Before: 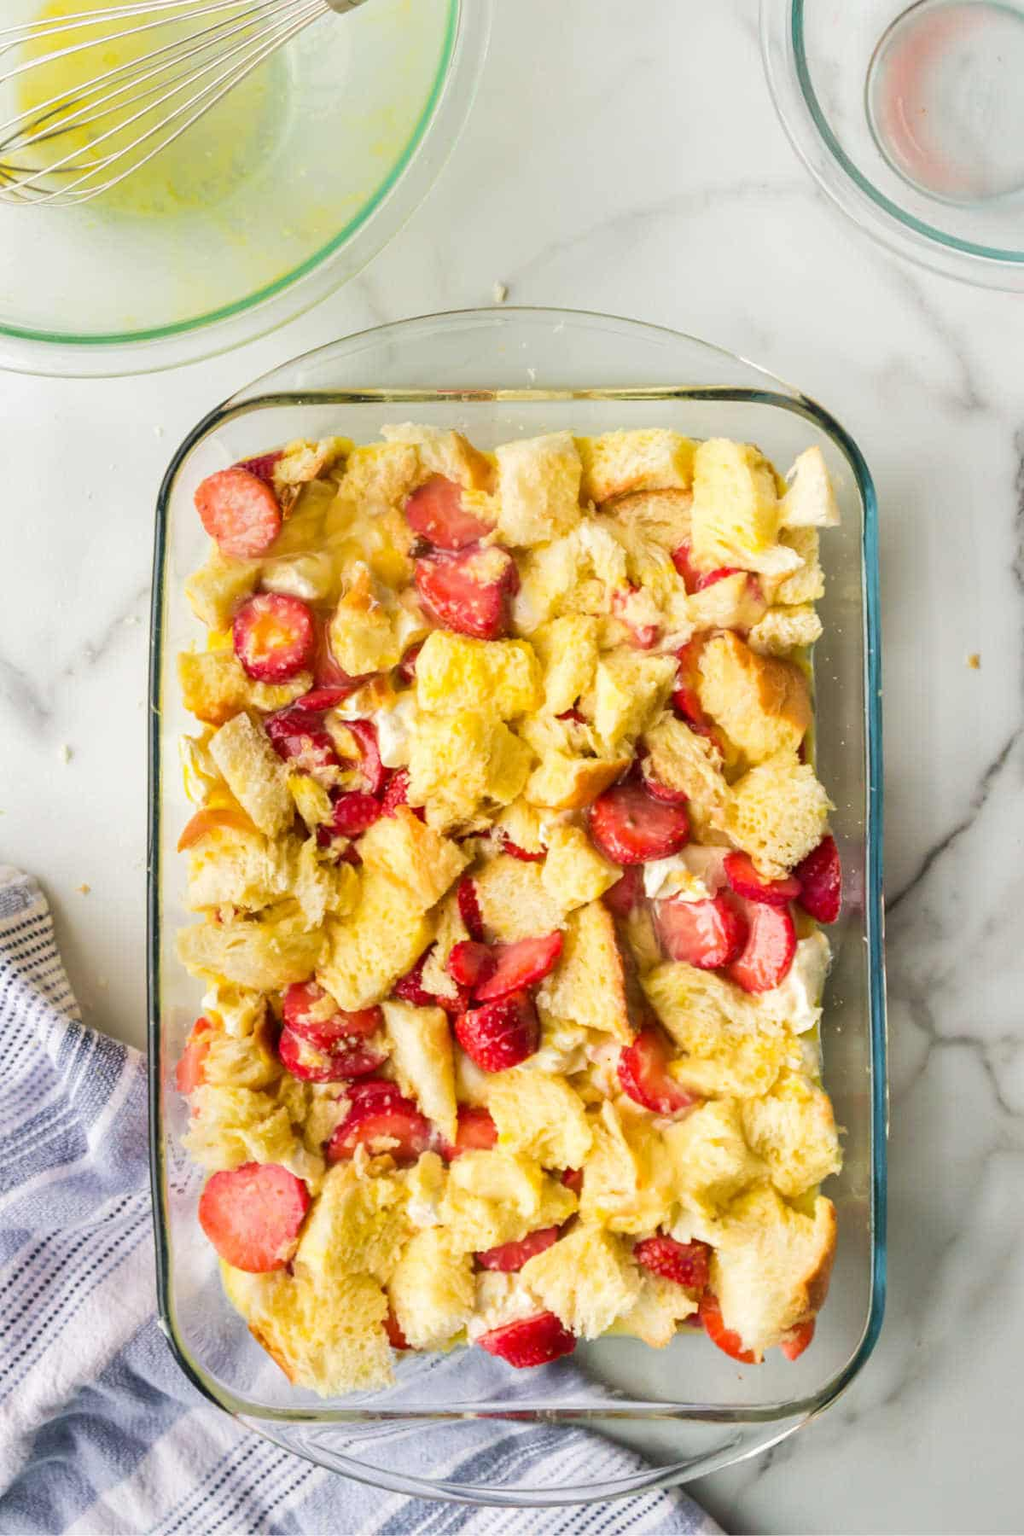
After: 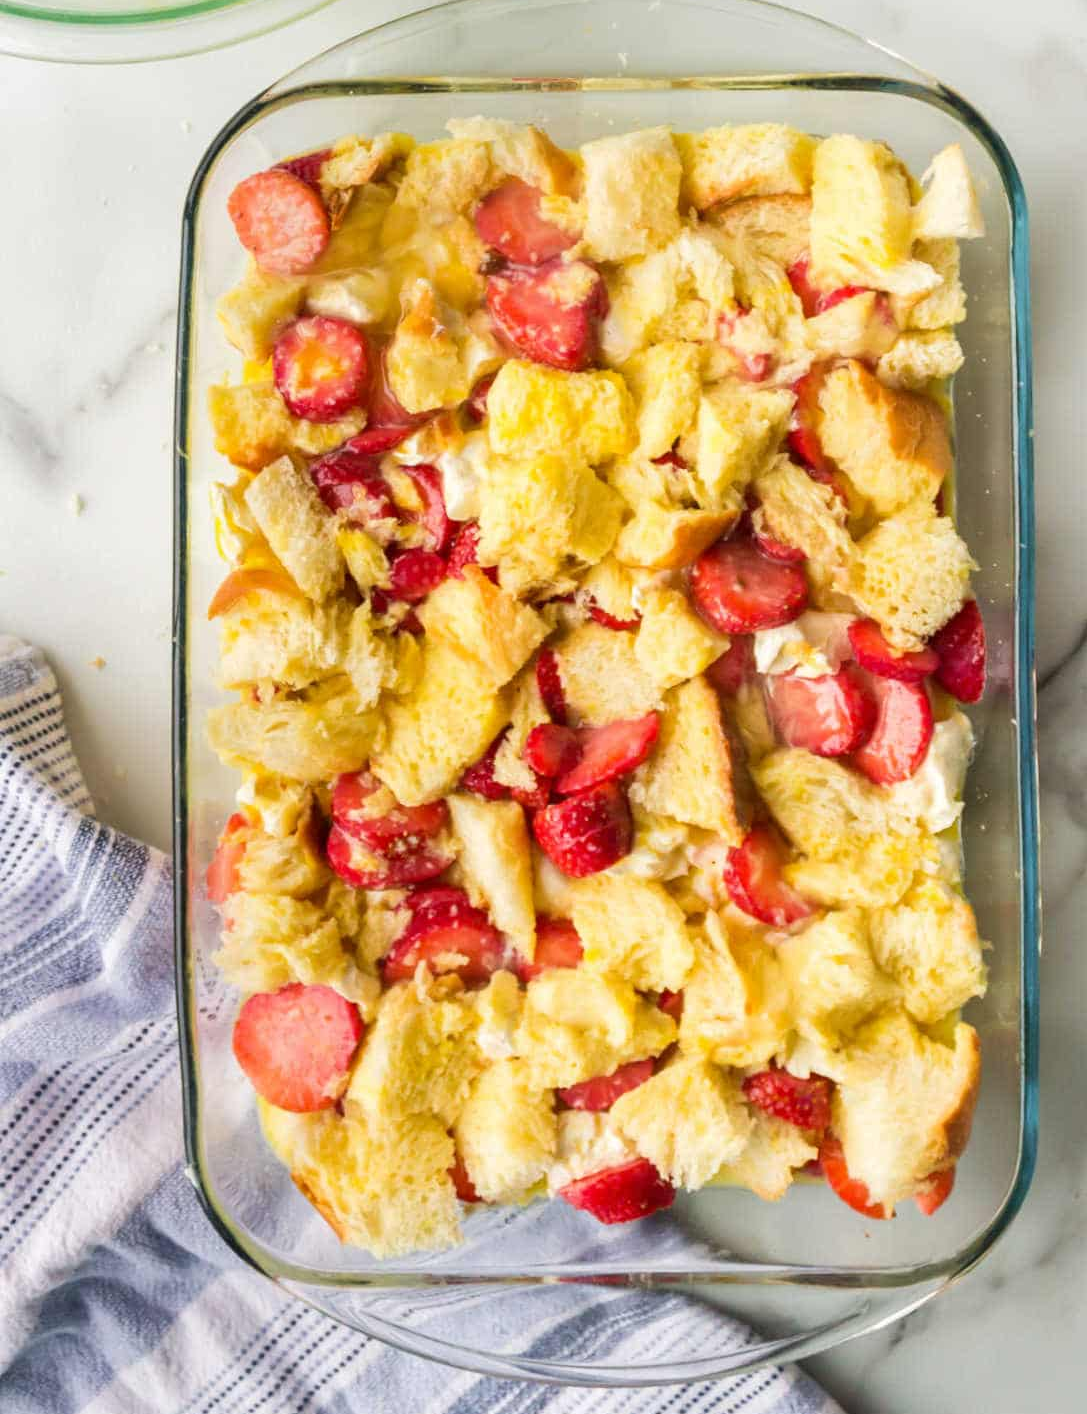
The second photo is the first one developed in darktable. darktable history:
crop: top 21.063%, right 9.357%, bottom 0.33%
